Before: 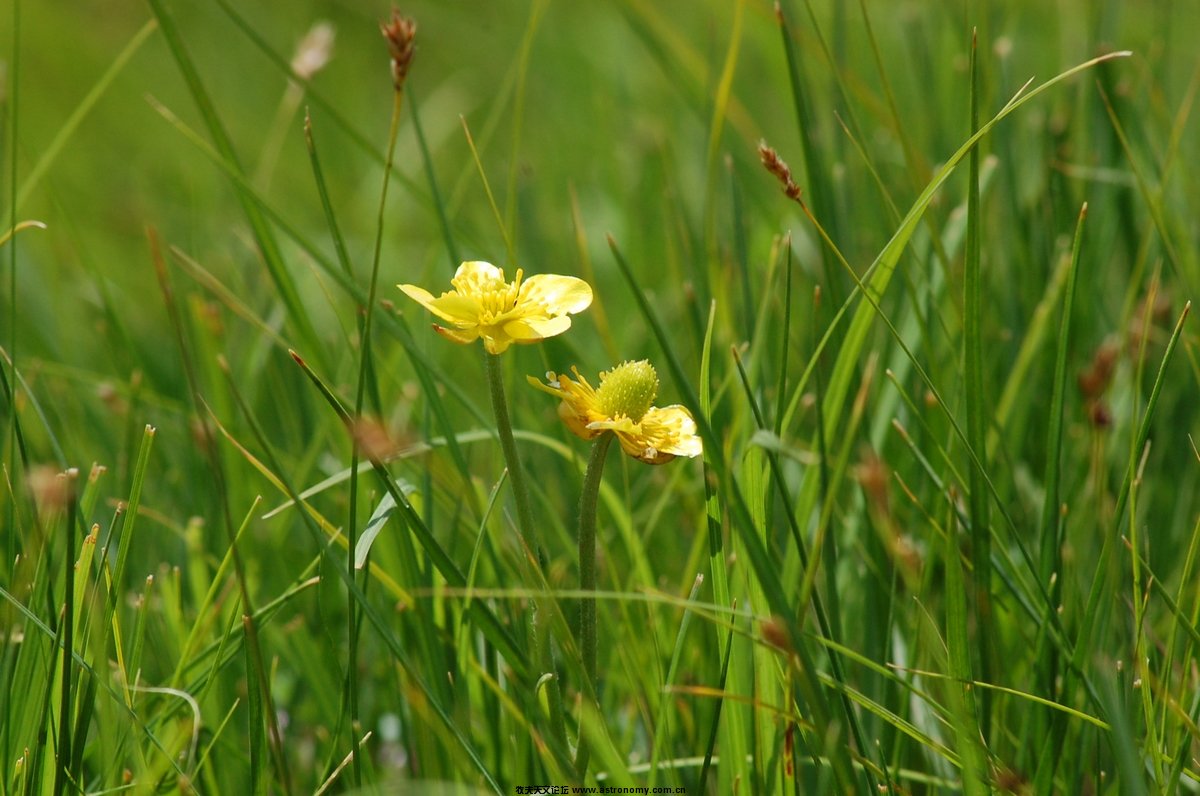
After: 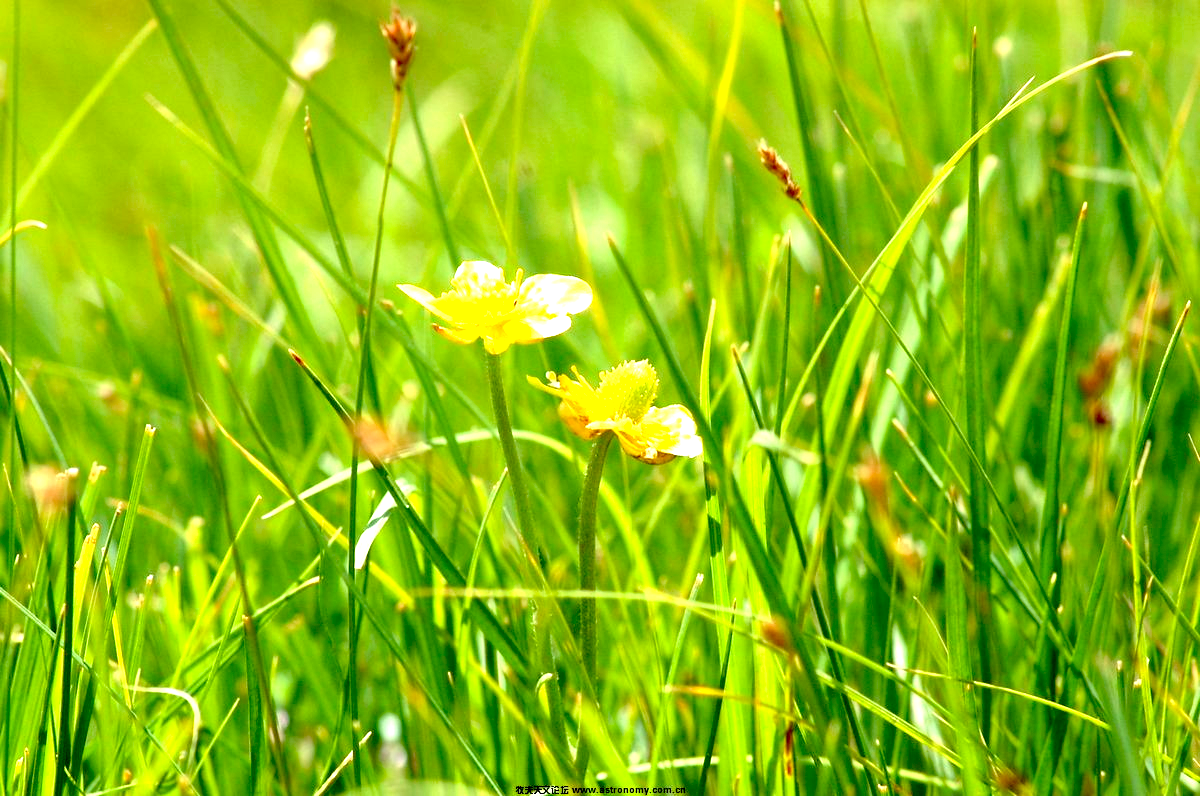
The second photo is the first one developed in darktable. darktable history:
exposure: black level correction 0.014, exposure 1.787 EV, compensate exposure bias true, compensate highlight preservation false
